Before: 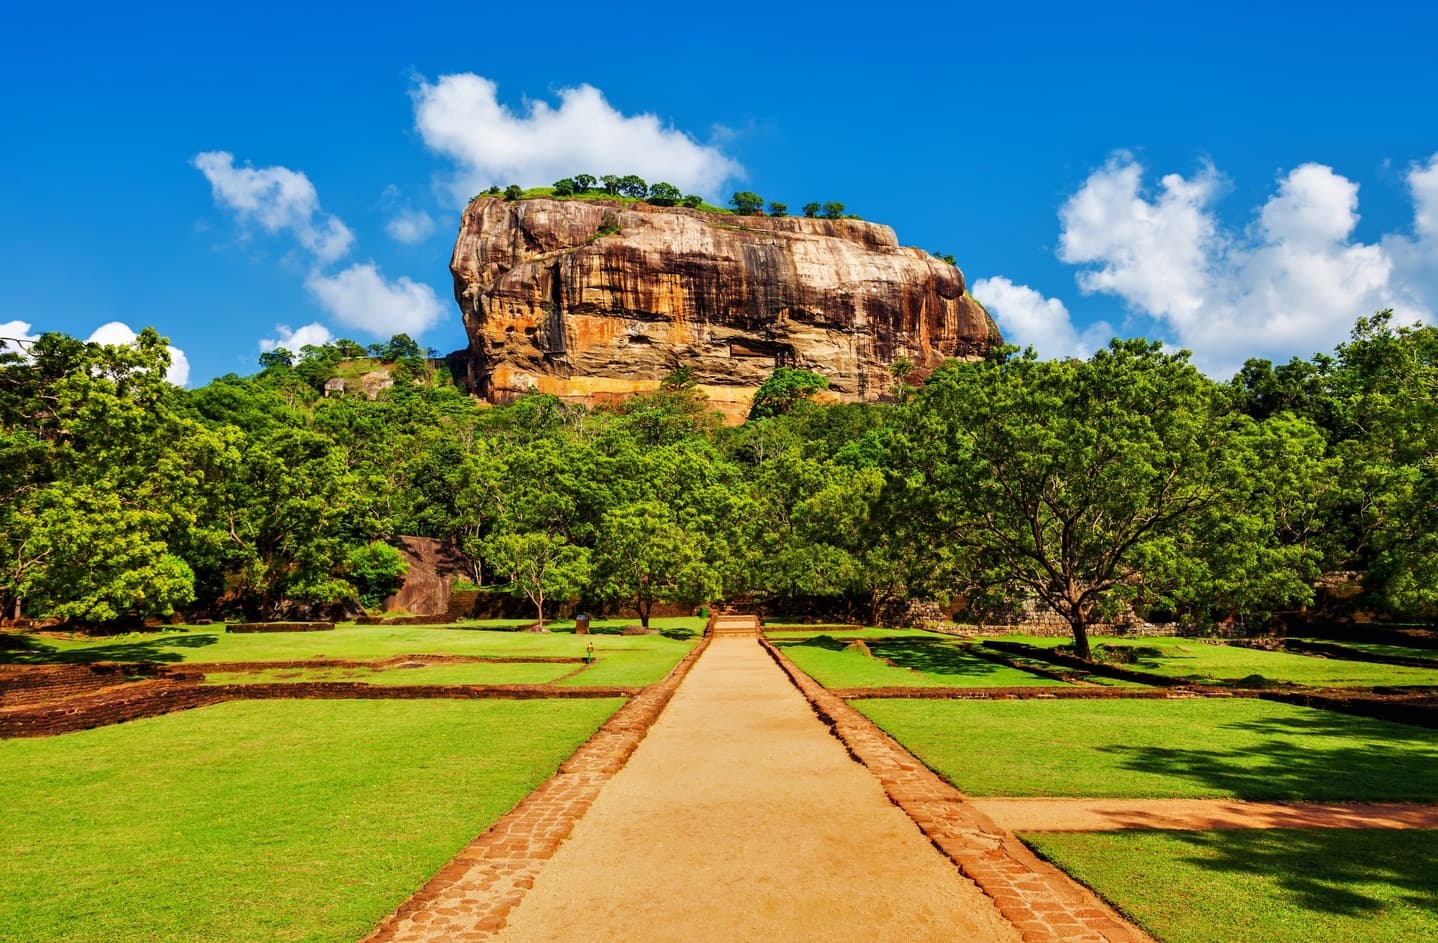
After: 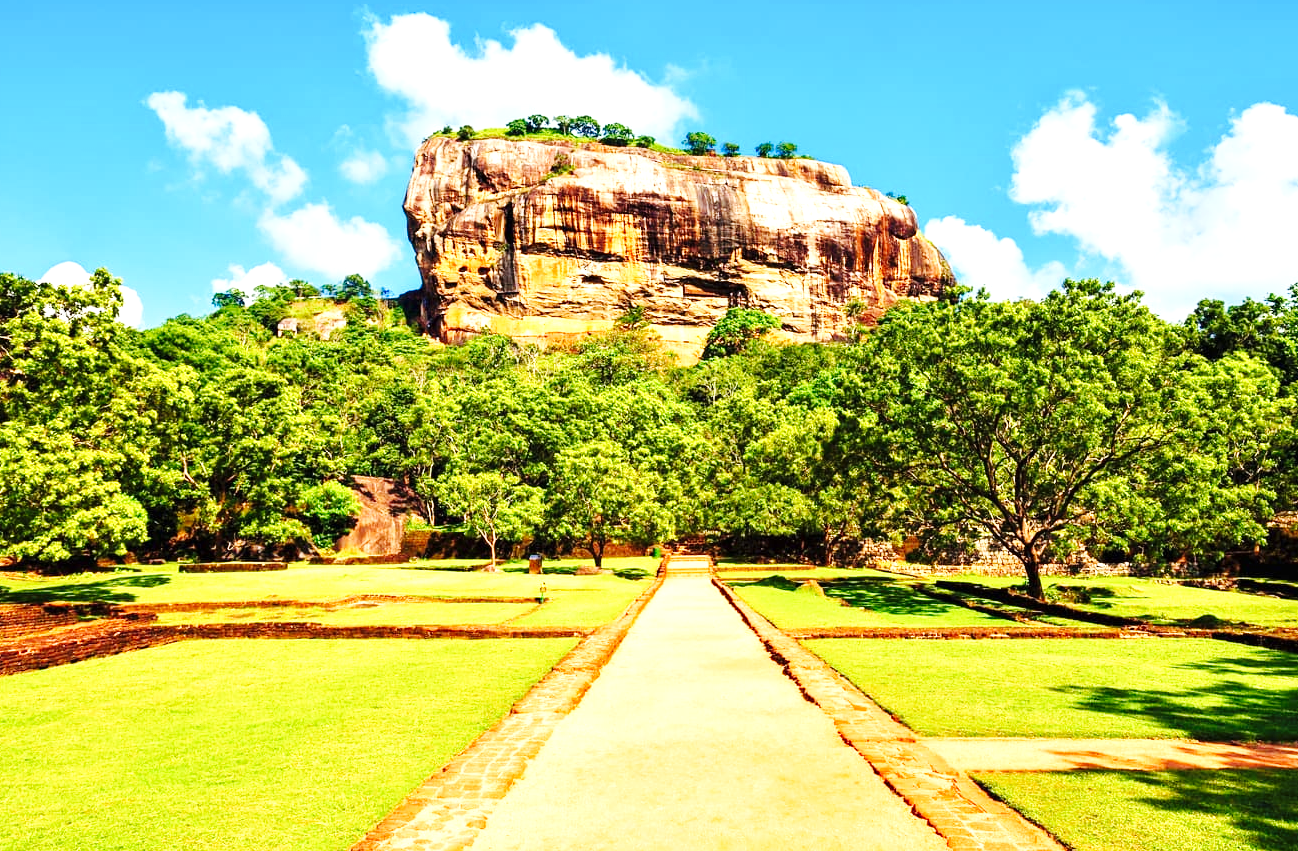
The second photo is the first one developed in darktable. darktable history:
exposure: exposure 1.089 EV, compensate highlight preservation false
crop: left 3.305%, top 6.436%, right 6.389%, bottom 3.258%
base curve: curves: ch0 [(0, 0) (0.032, 0.025) (0.121, 0.166) (0.206, 0.329) (0.605, 0.79) (1, 1)], preserve colors none
